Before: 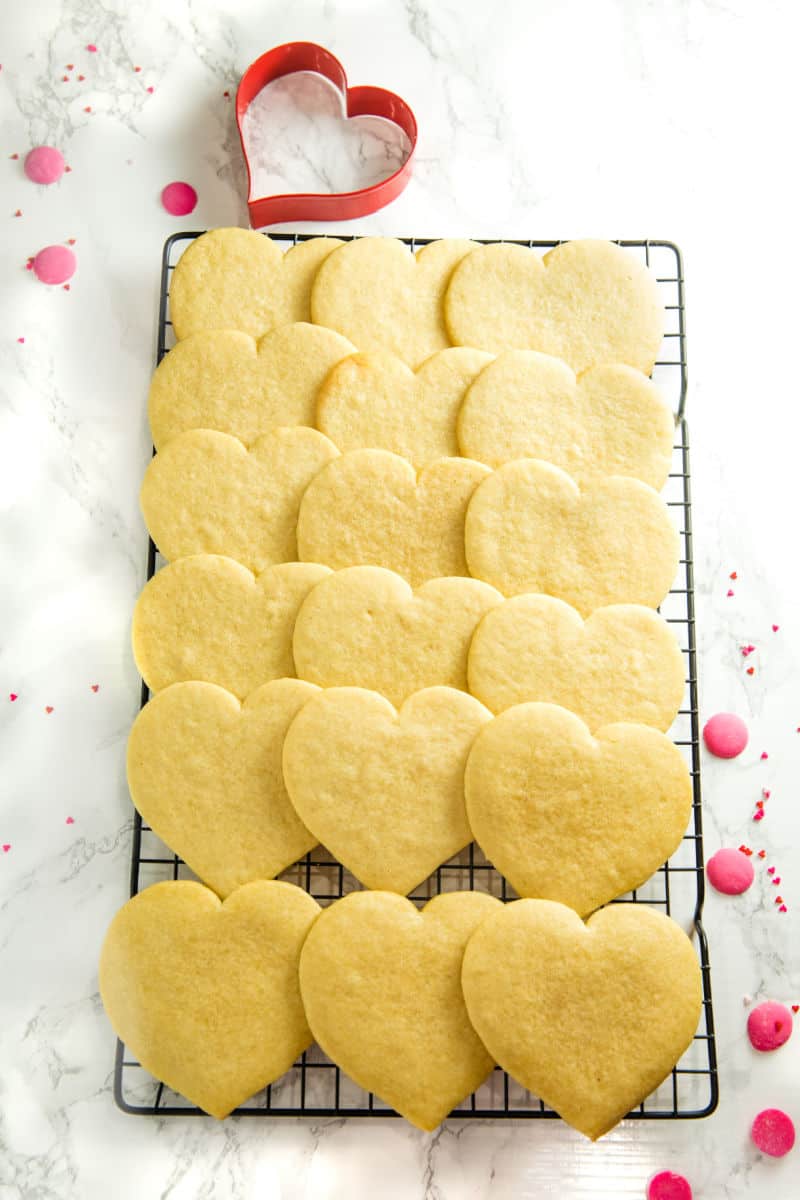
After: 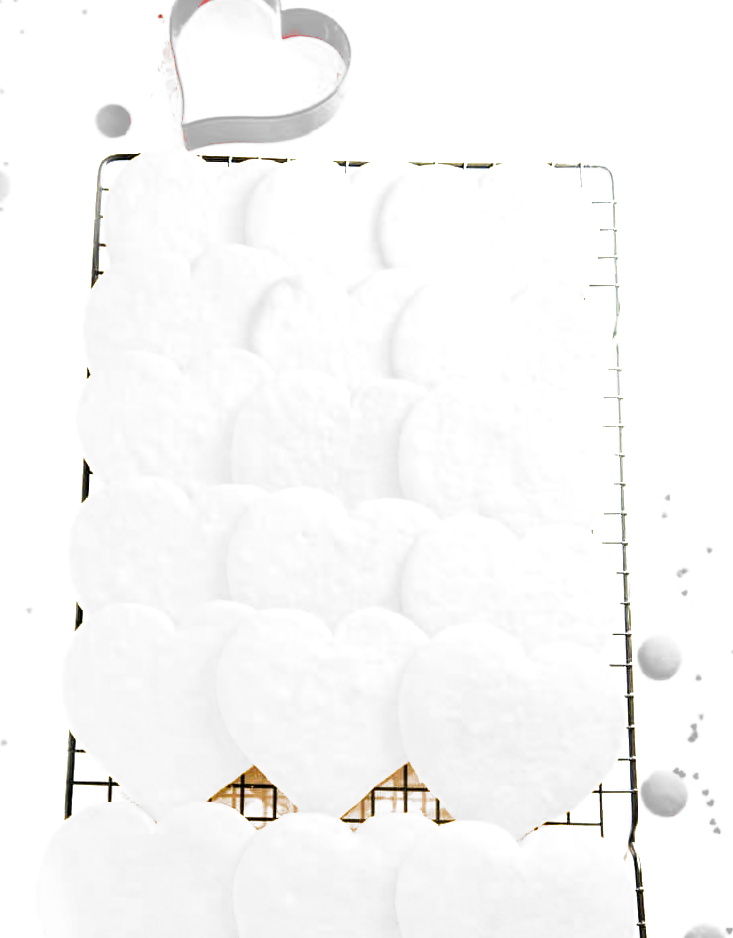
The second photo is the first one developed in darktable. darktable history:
filmic rgb: black relative exposure -8.24 EV, white relative exposure 2.2 EV, threshold 2.97 EV, target white luminance 99.857%, hardness 7.04, latitude 74.94%, contrast 1.325, highlights saturation mix -1.99%, shadows ↔ highlights balance 30.61%, add noise in highlights 0.001, color science v3 (2019), use custom middle-gray values true, contrast in highlights soft, enable highlight reconstruction true
exposure: black level correction 0, exposure 1.918 EV, compensate highlight preservation false
crop: left 8.259%, top 6.581%, bottom 15.198%
